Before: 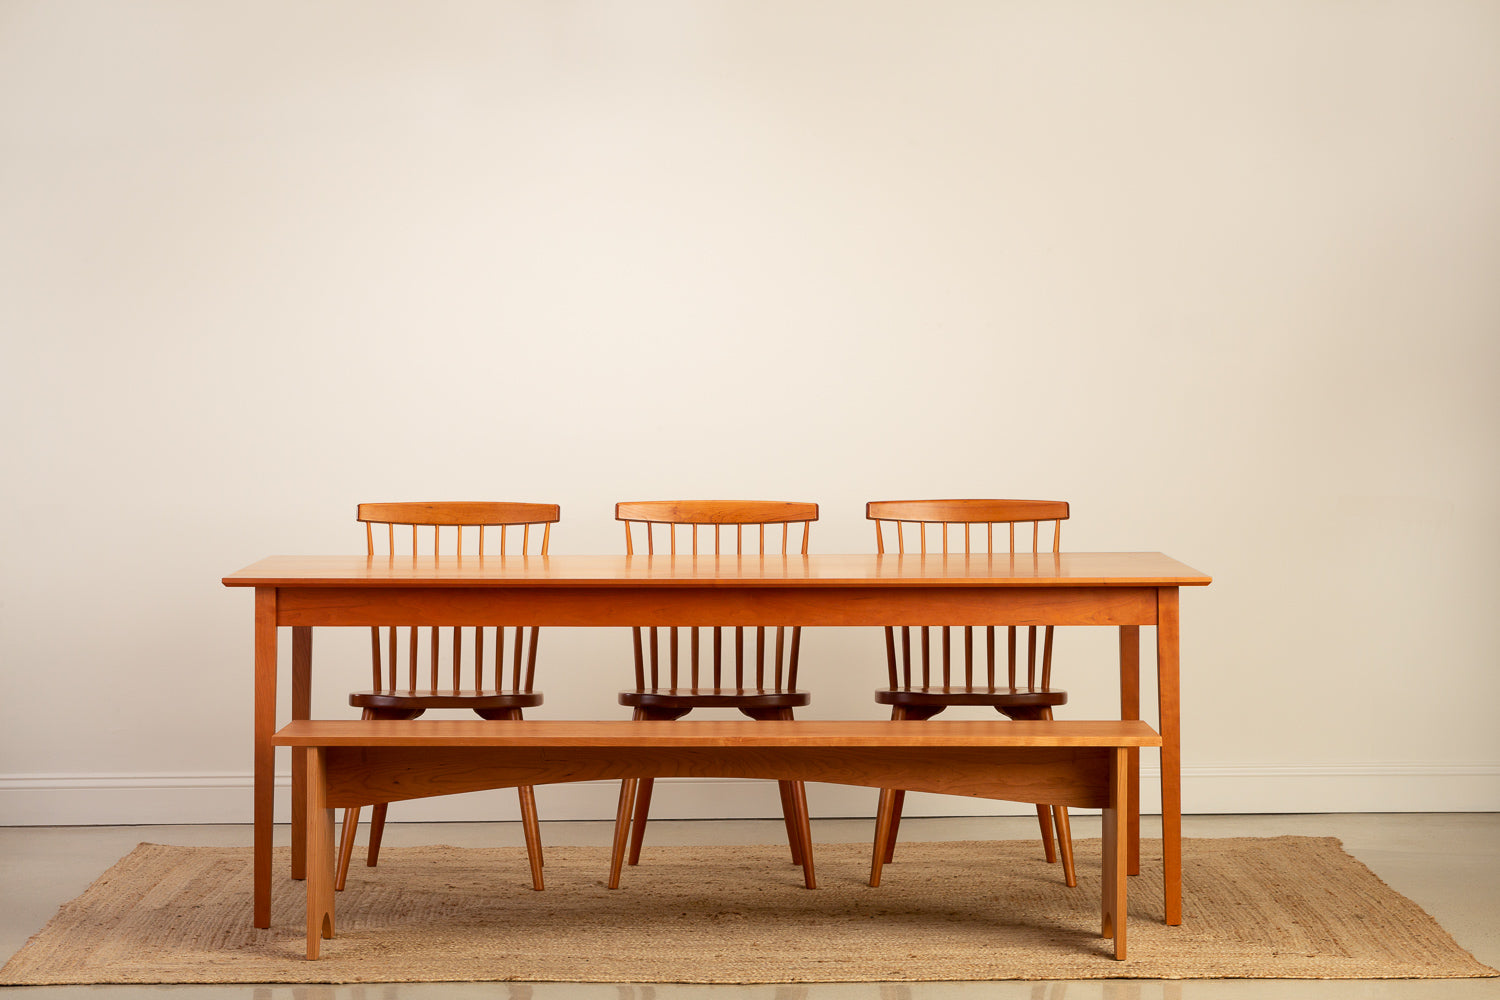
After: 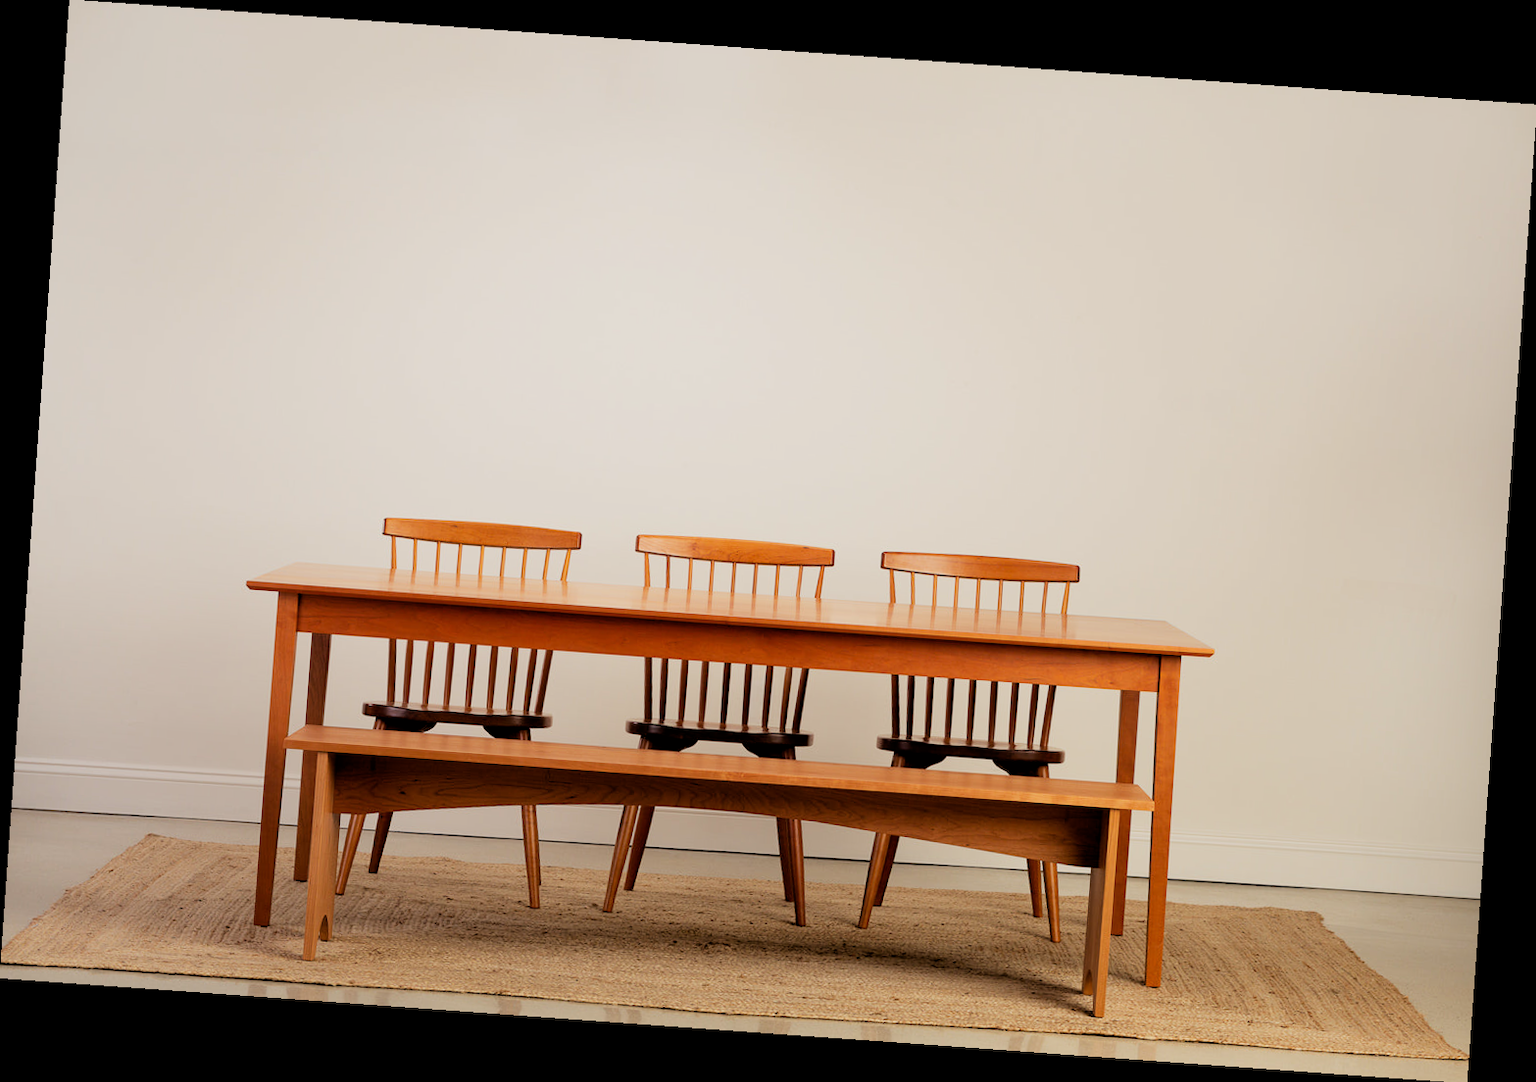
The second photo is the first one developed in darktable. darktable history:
rotate and perspective: rotation 4.1°, automatic cropping off
filmic rgb: black relative exposure -3.31 EV, white relative exposure 3.45 EV, hardness 2.36, contrast 1.103
